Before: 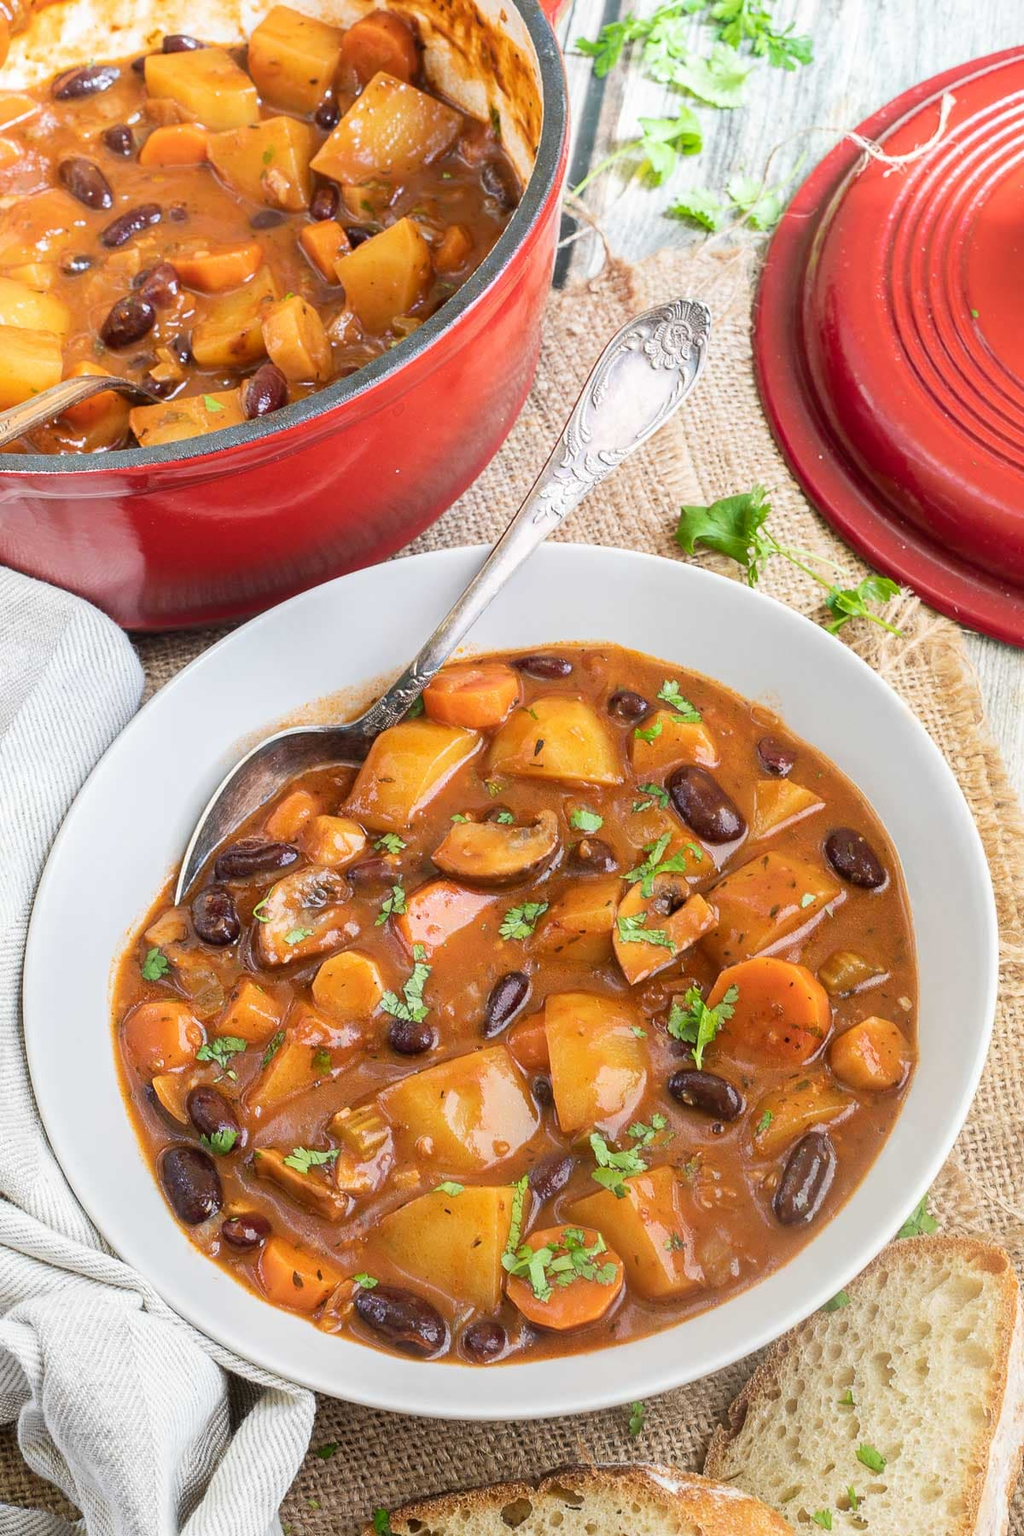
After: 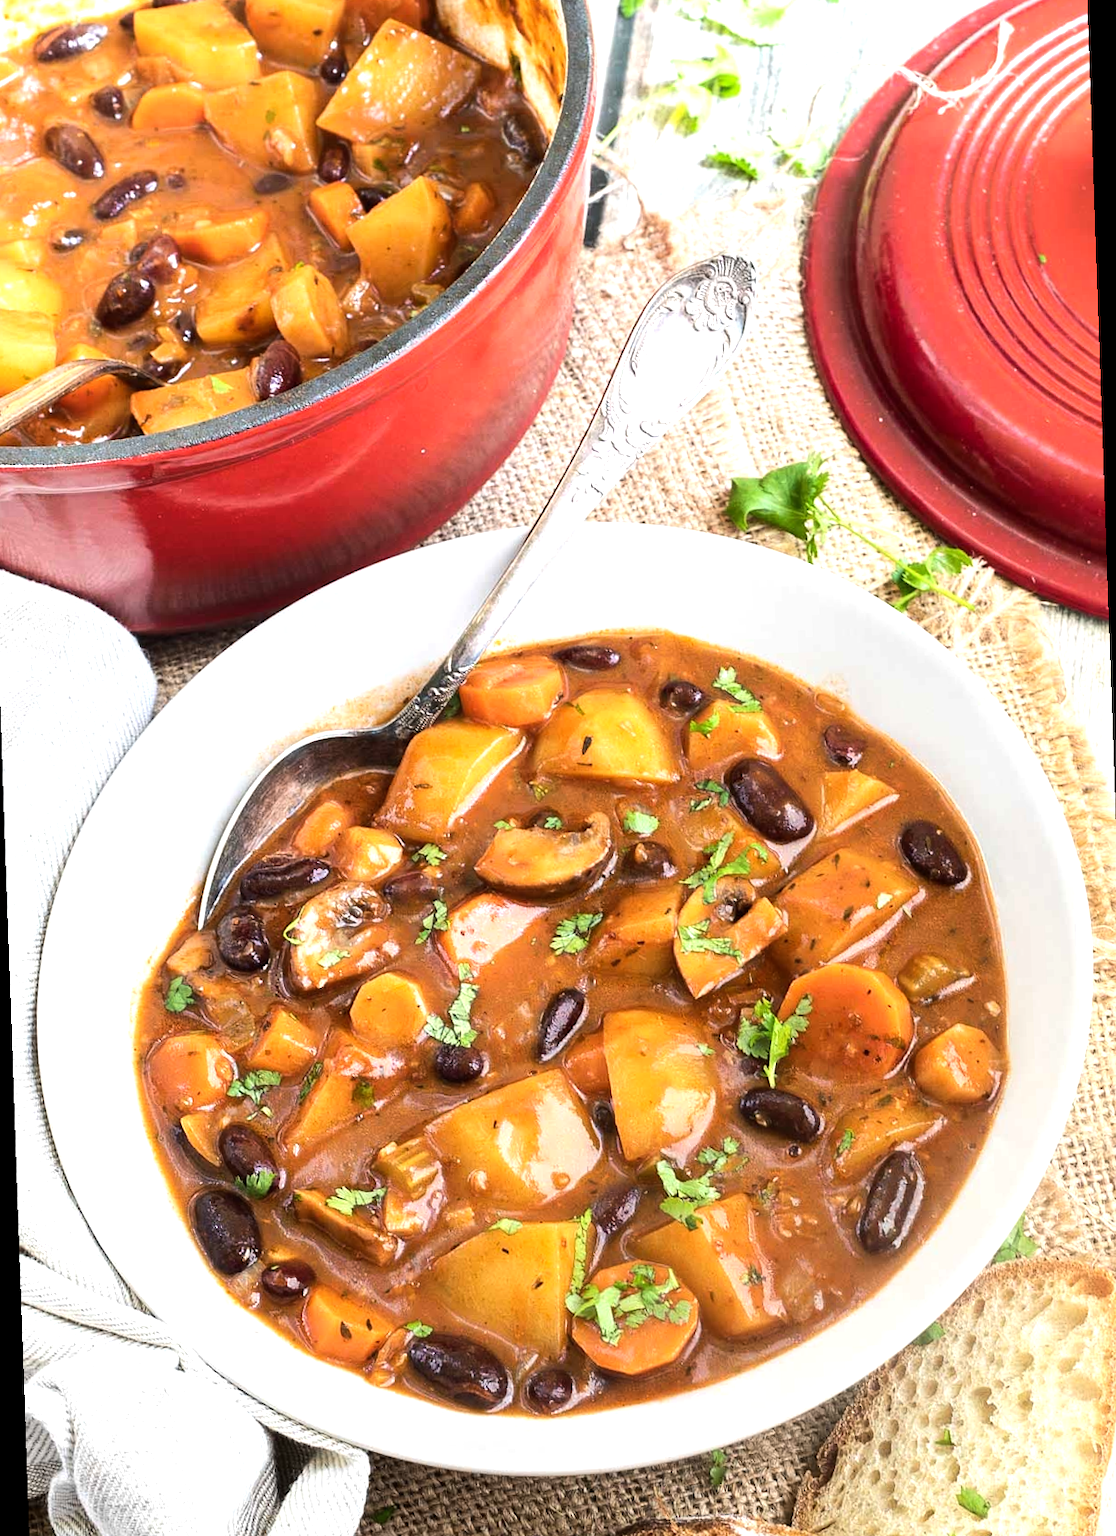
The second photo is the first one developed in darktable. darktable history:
rotate and perspective: rotation -2°, crop left 0.022, crop right 0.978, crop top 0.049, crop bottom 0.951
tone equalizer: -8 EV -0.75 EV, -7 EV -0.7 EV, -6 EV -0.6 EV, -5 EV -0.4 EV, -3 EV 0.4 EV, -2 EV 0.6 EV, -1 EV 0.7 EV, +0 EV 0.75 EV, edges refinement/feathering 500, mask exposure compensation -1.57 EV, preserve details no
